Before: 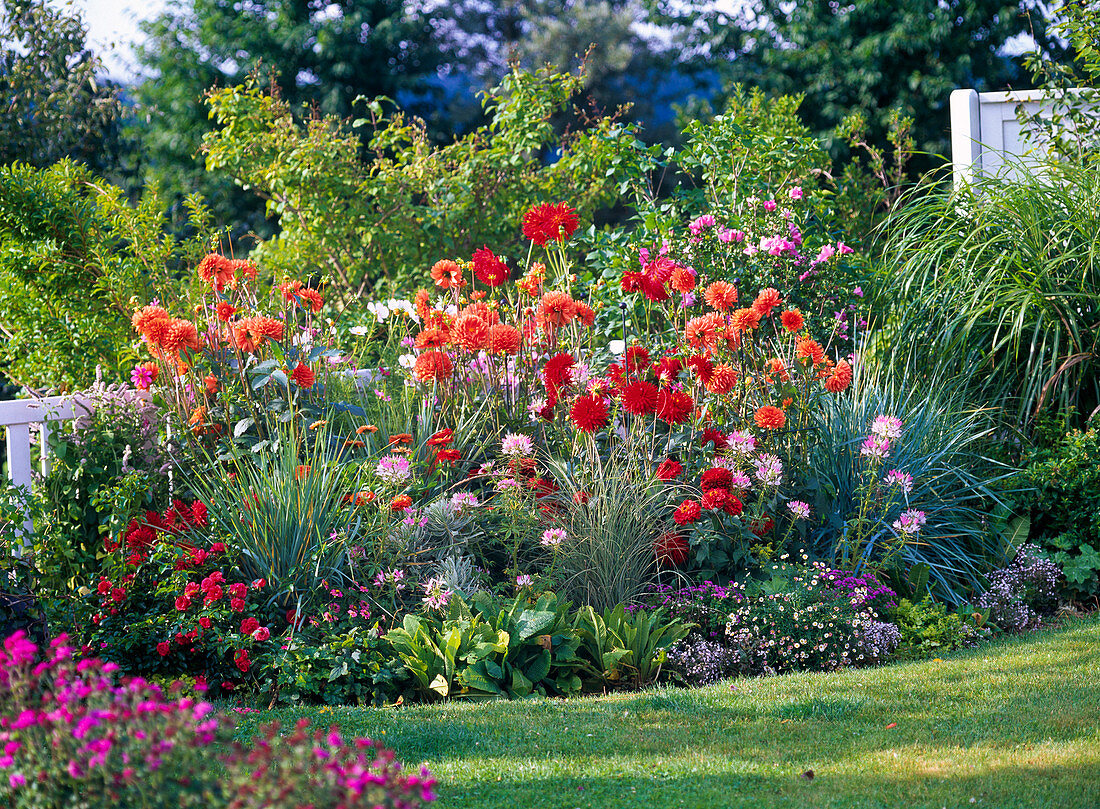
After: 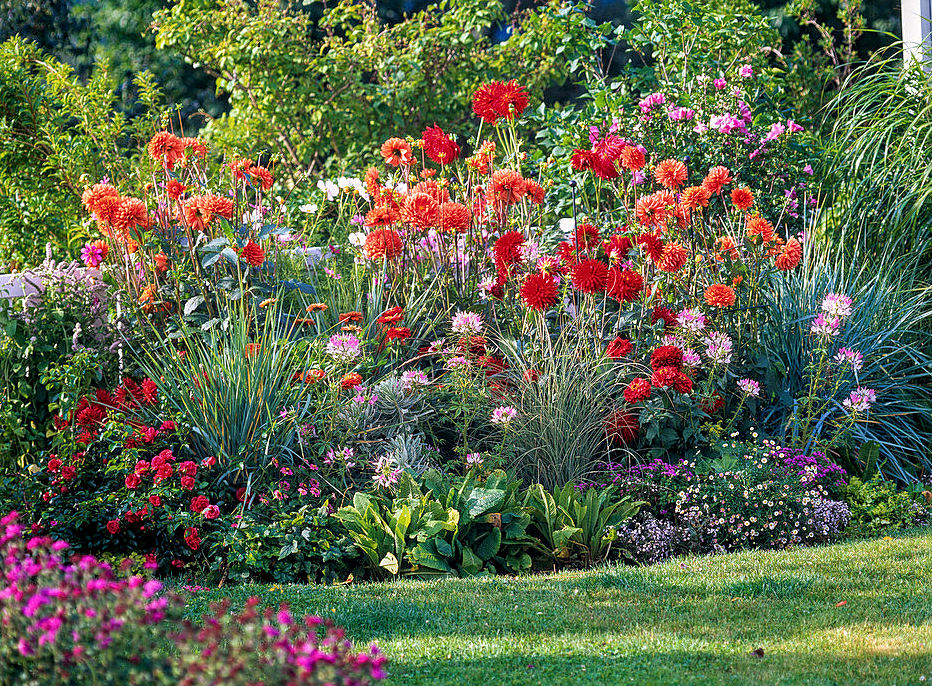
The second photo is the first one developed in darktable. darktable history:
sharpen: amount 0.217
local contrast: detail 130%
crop and rotate: left 4.565%, top 15.101%, right 10.702%
